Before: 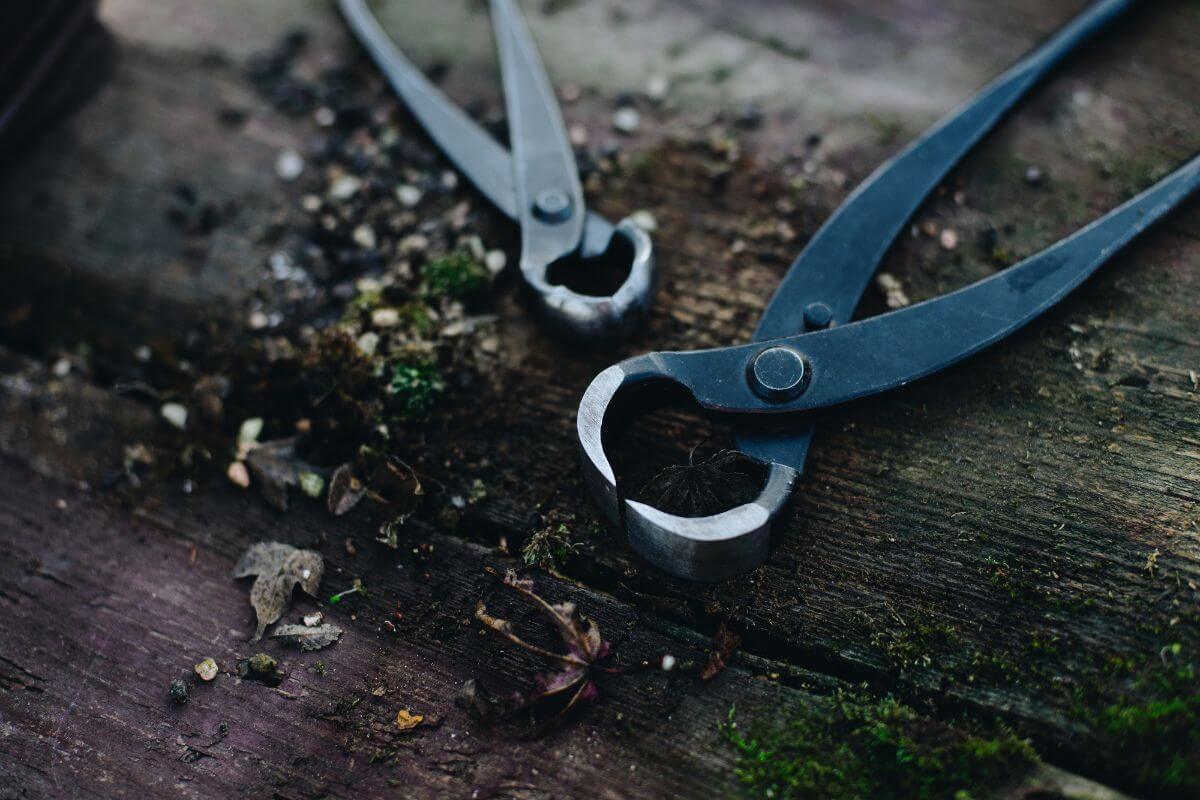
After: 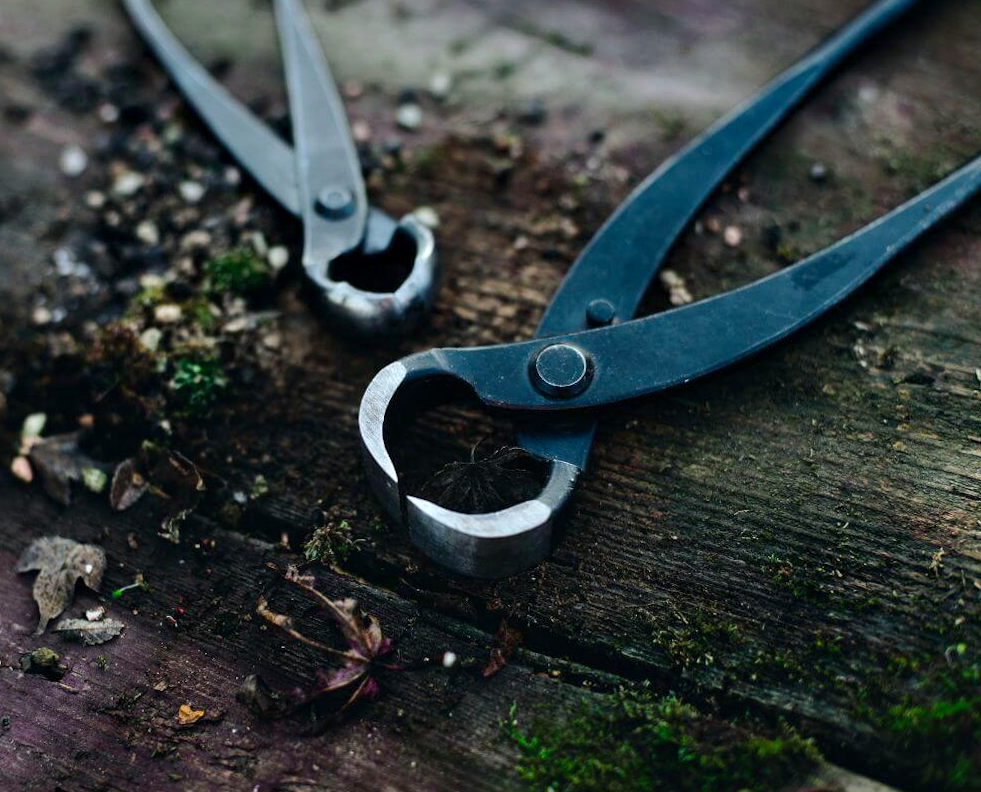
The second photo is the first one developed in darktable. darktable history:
contrast equalizer: octaves 7, y [[0.6 ×6], [0.55 ×6], [0 ×6], [0 ×6], [0 ×6]], mix 0.35
color calibration: output R [0.946, 0.065, -0.013, 0], output G [-0.246, 1.264, -0.017, 0], output B [0.046, -0.098, 1.05, 0], illuminant custom, x 0.344, y 0.359, temperature 5045.54 K
crop: left 17.582%, bottom 0.031%
rotate and perspective: rotation 0.192°, lens shift (horizontal) -0.015, crop left 0.005, crop right 0.996, crop top 0.006, crop bottom 0.99
